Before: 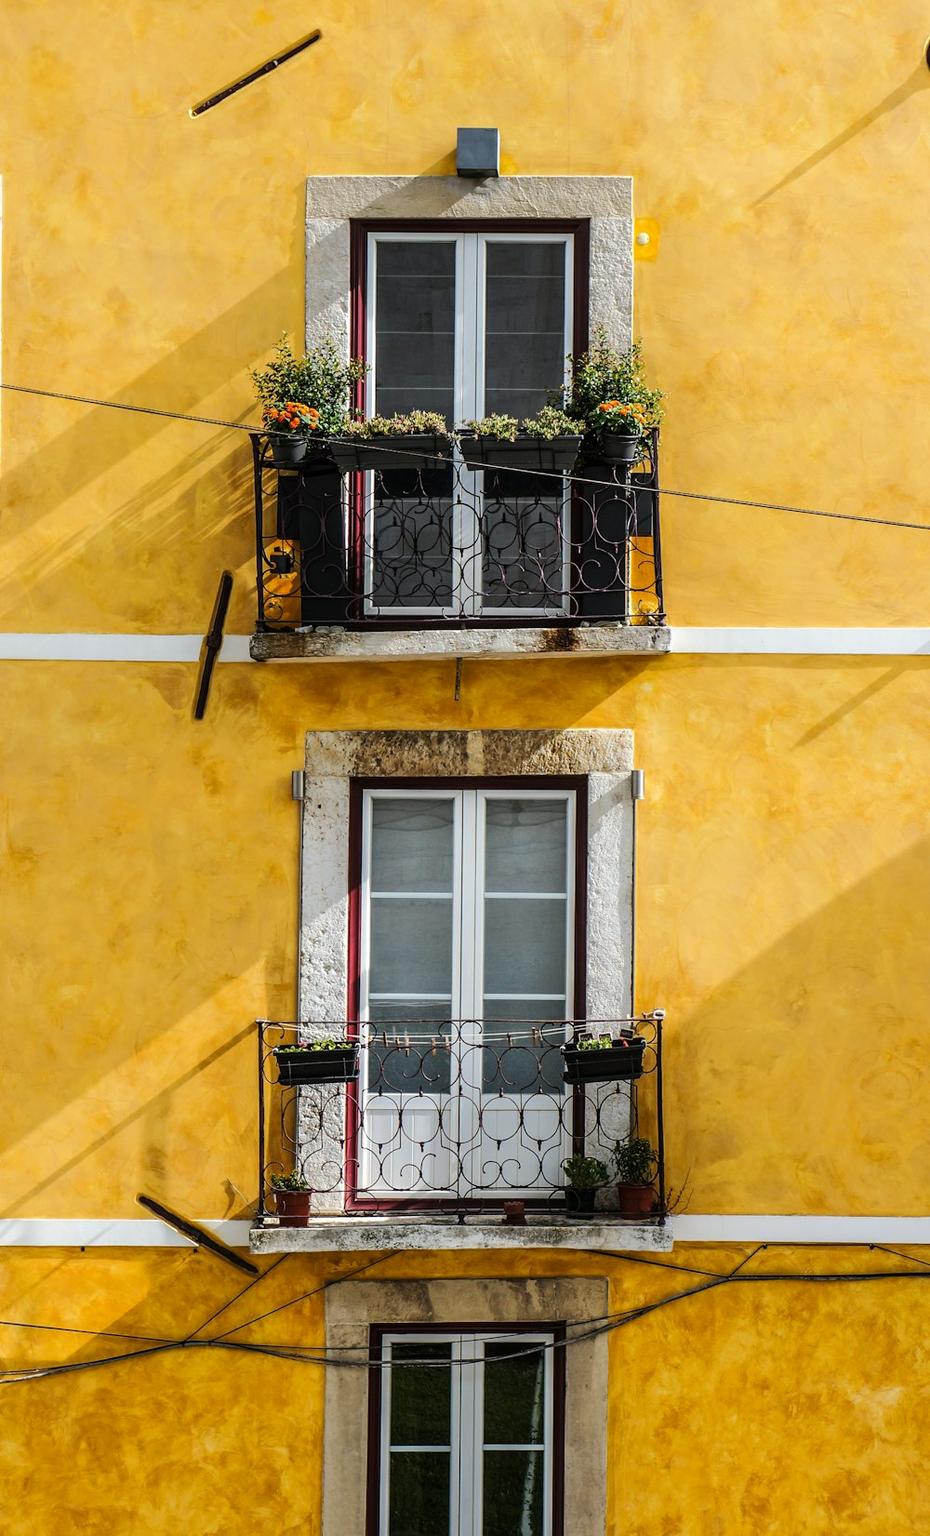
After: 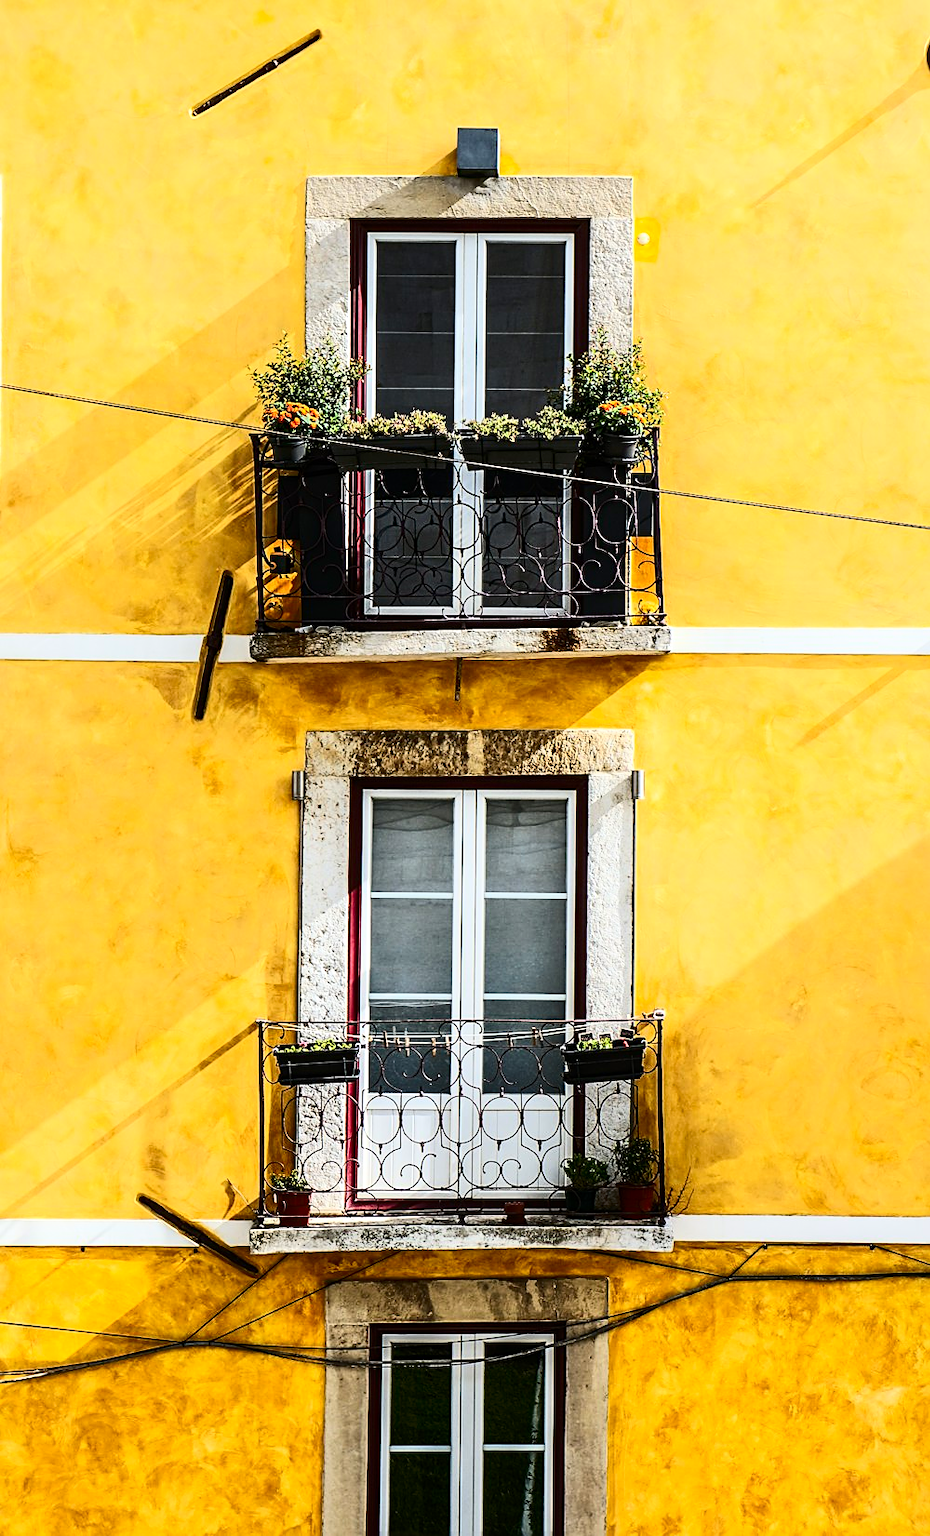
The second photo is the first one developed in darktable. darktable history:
sharpen: on, module defaults
contrast brightness saturation: contrast 0.4, brightness 0.1, saturation 0.21
